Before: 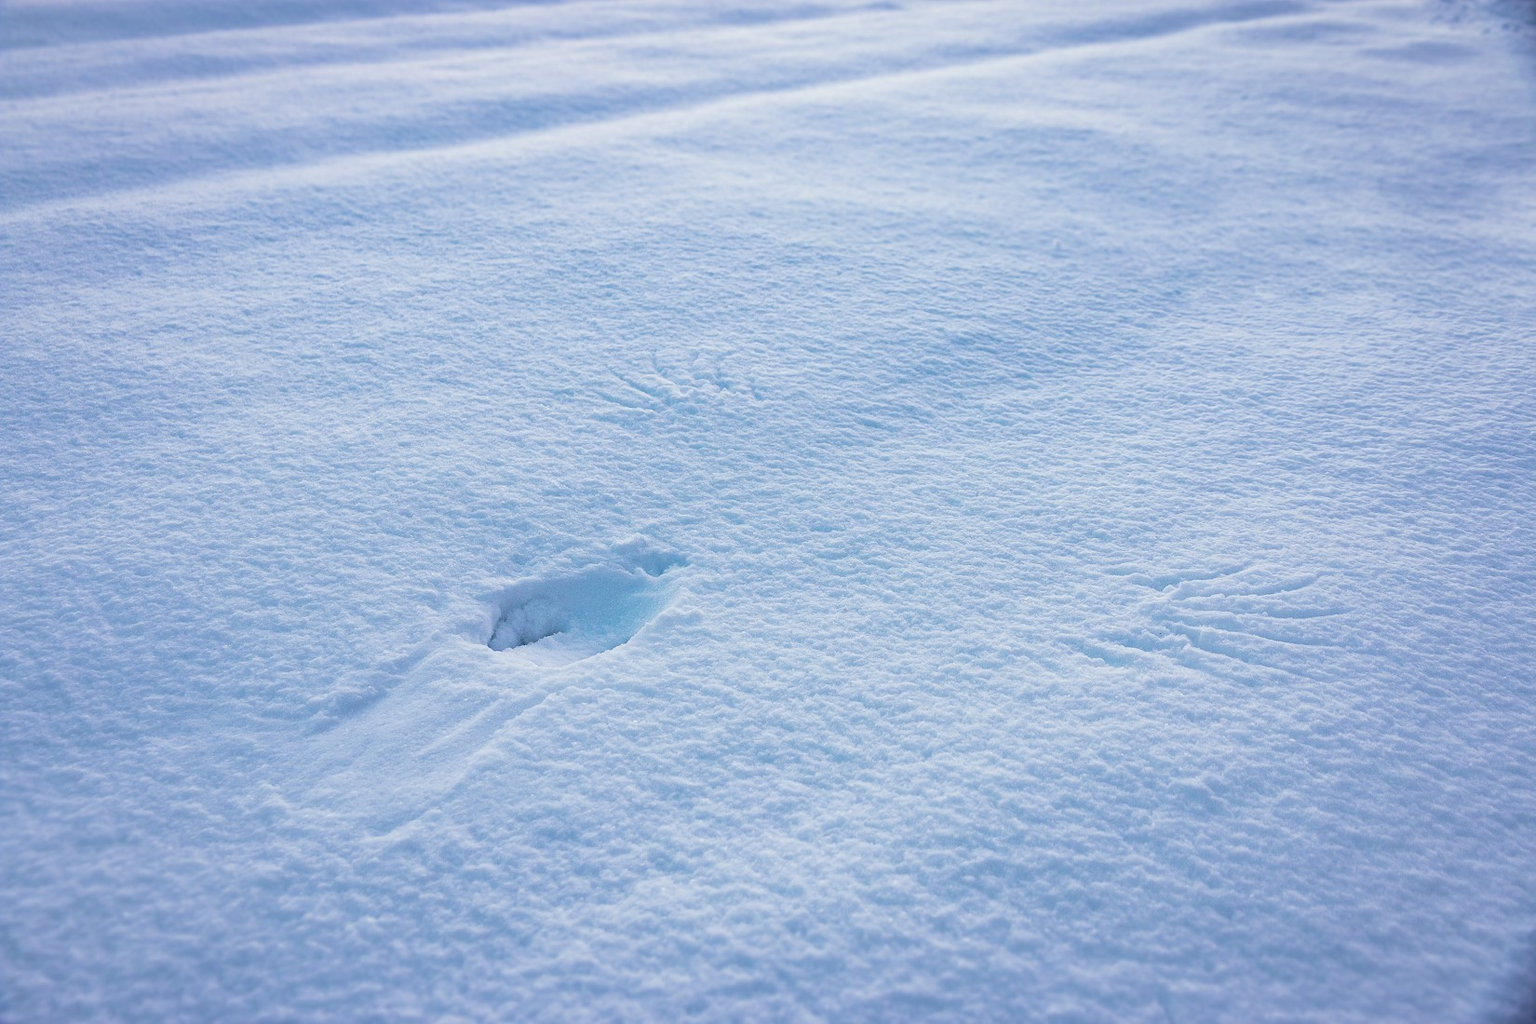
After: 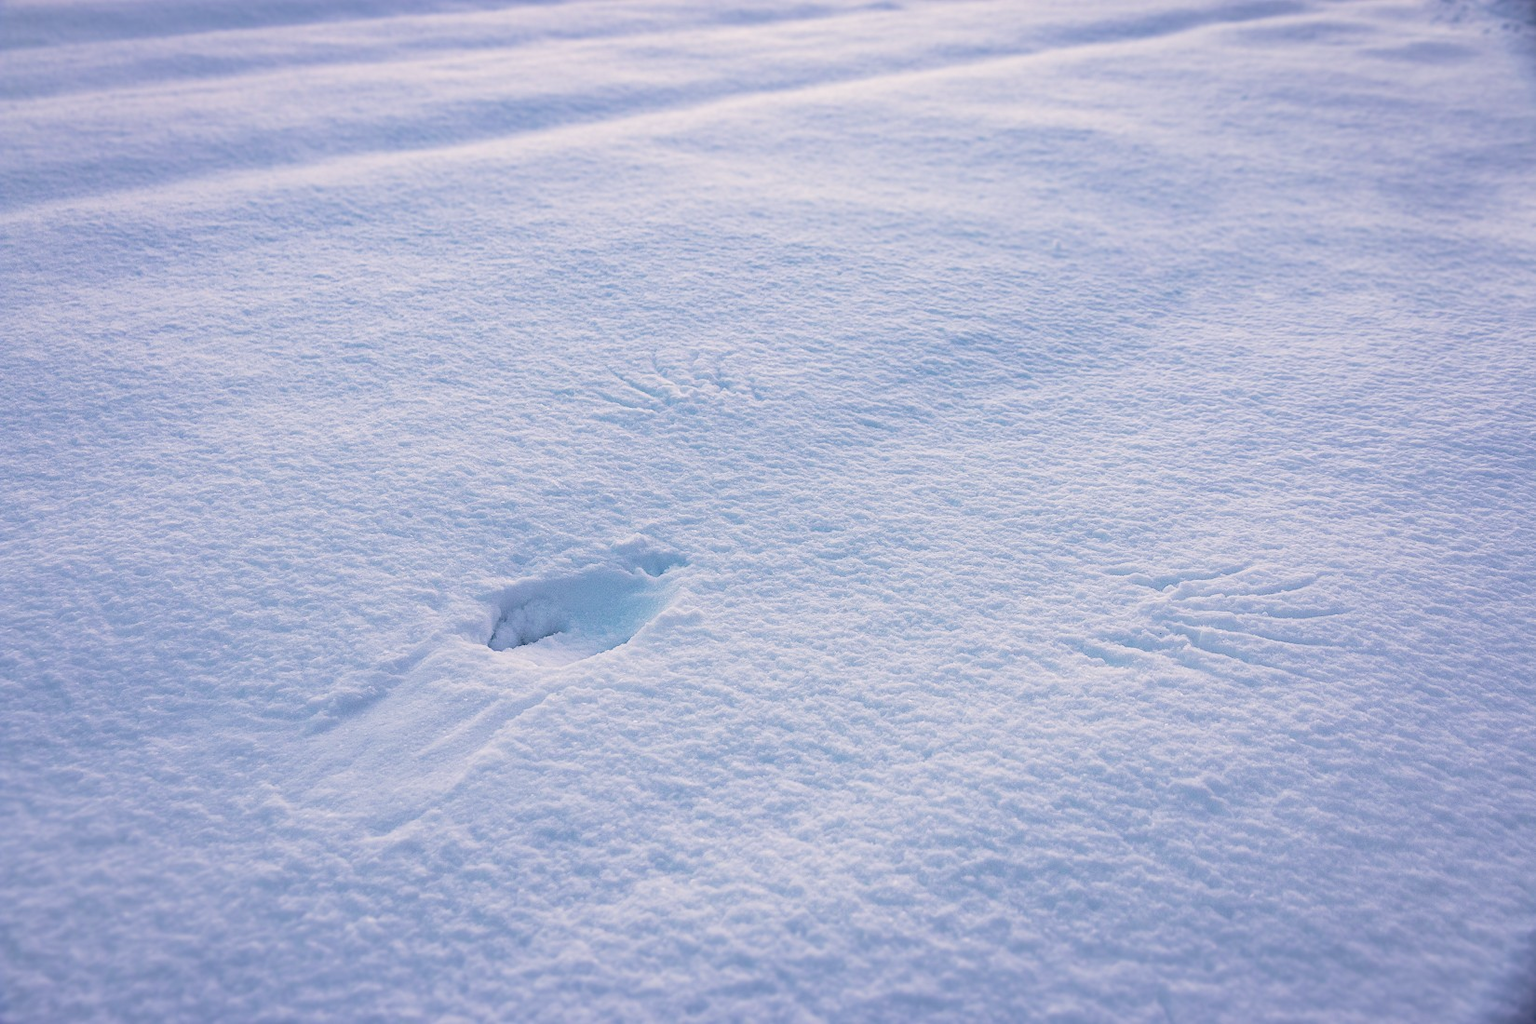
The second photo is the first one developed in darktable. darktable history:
color correction: highlights a* 5.89, highlights b* 4.89
